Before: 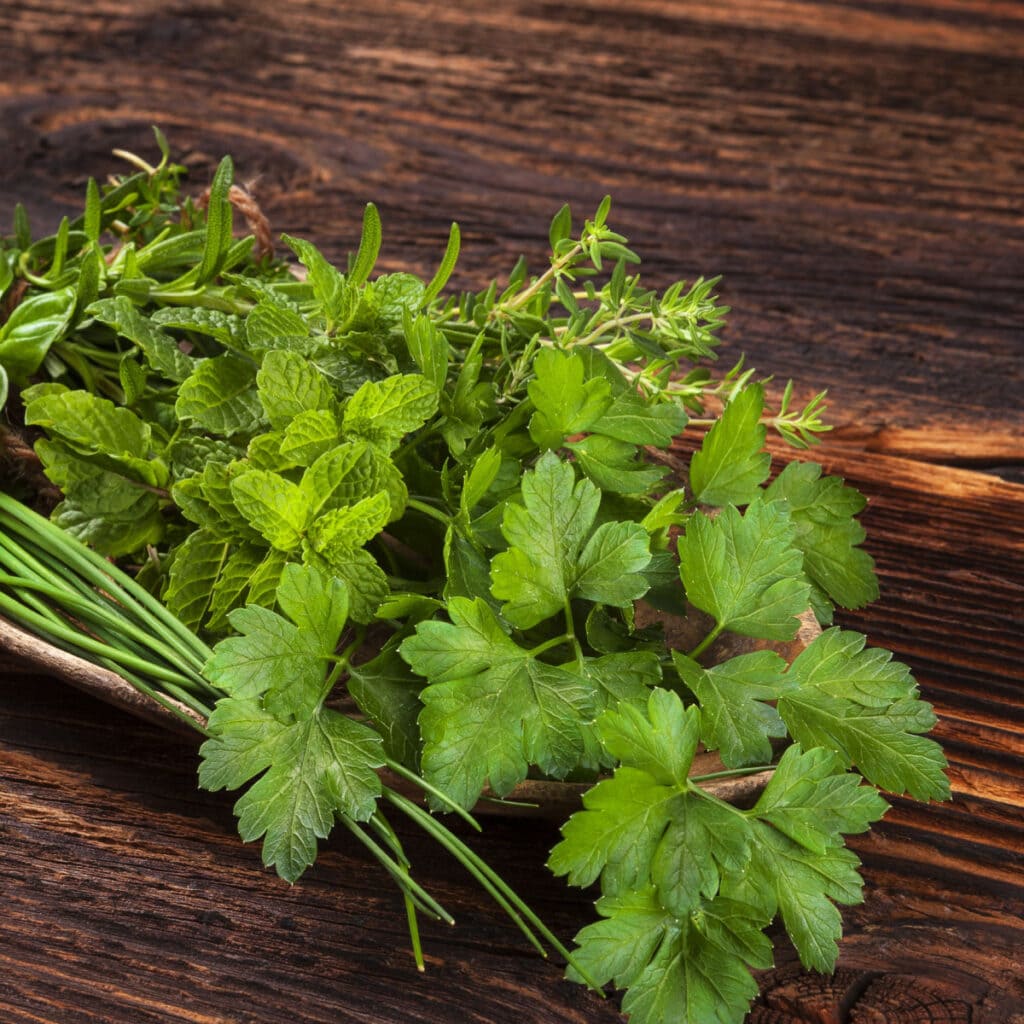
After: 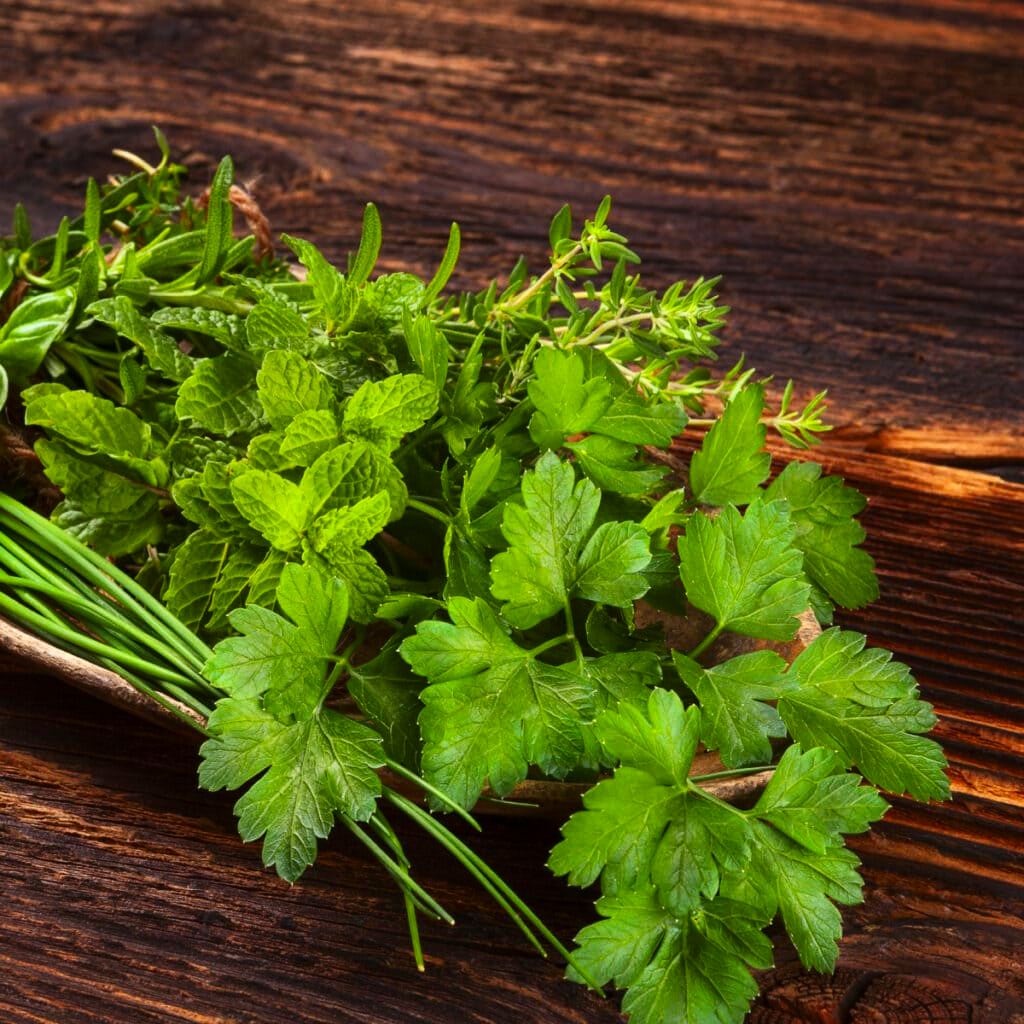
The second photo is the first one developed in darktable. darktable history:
contrast brightness saturation: contrast 0.164, saturation 0.311
